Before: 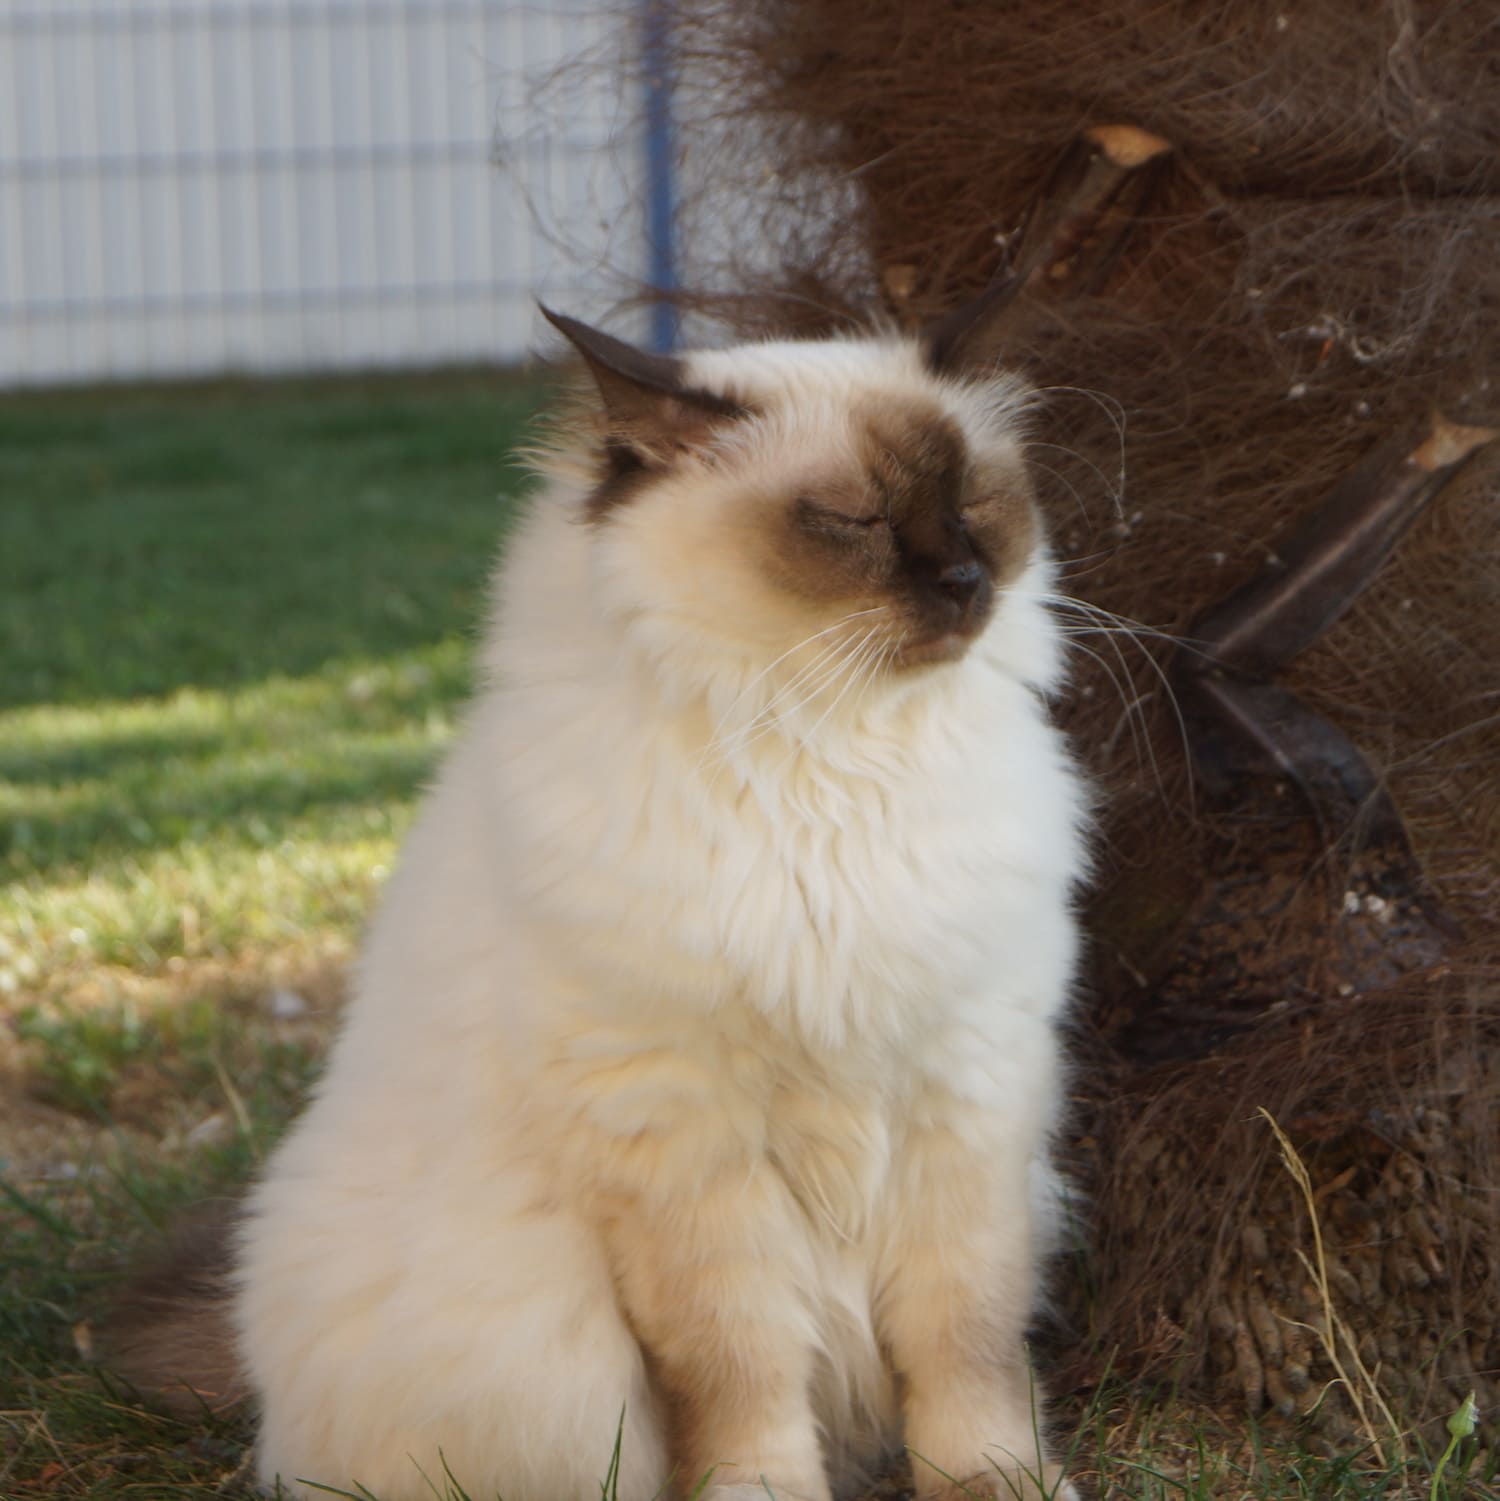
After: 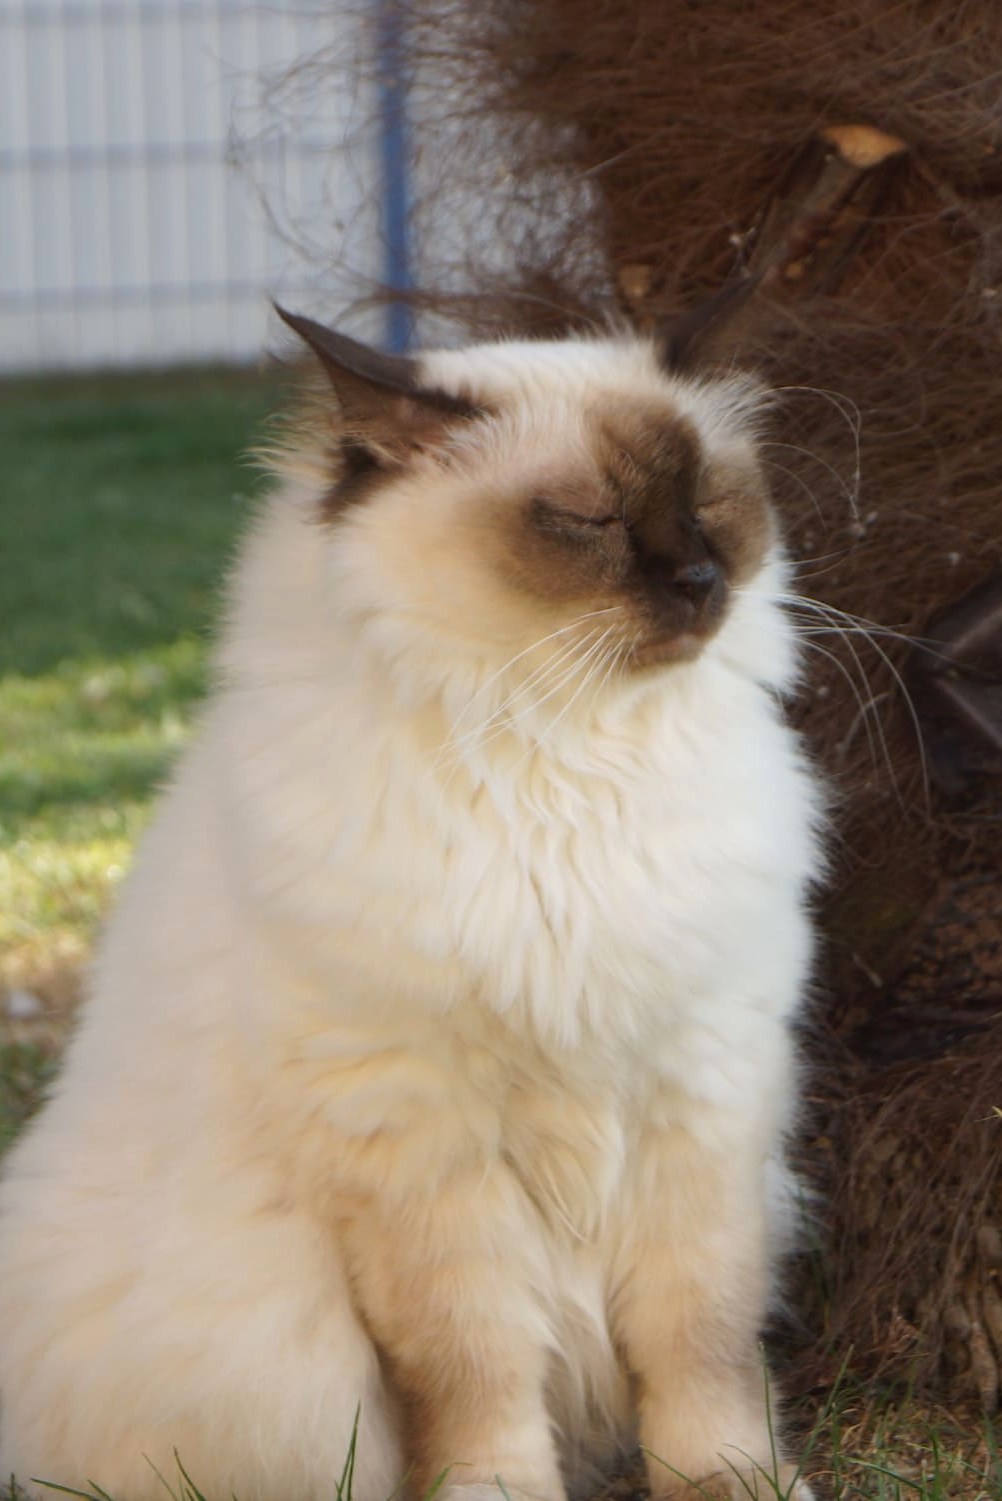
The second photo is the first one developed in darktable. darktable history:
crop and rotate: left 17.732%, right 15.423%
exposure: exposure 0.127 EV, compensate highlight preservation false
